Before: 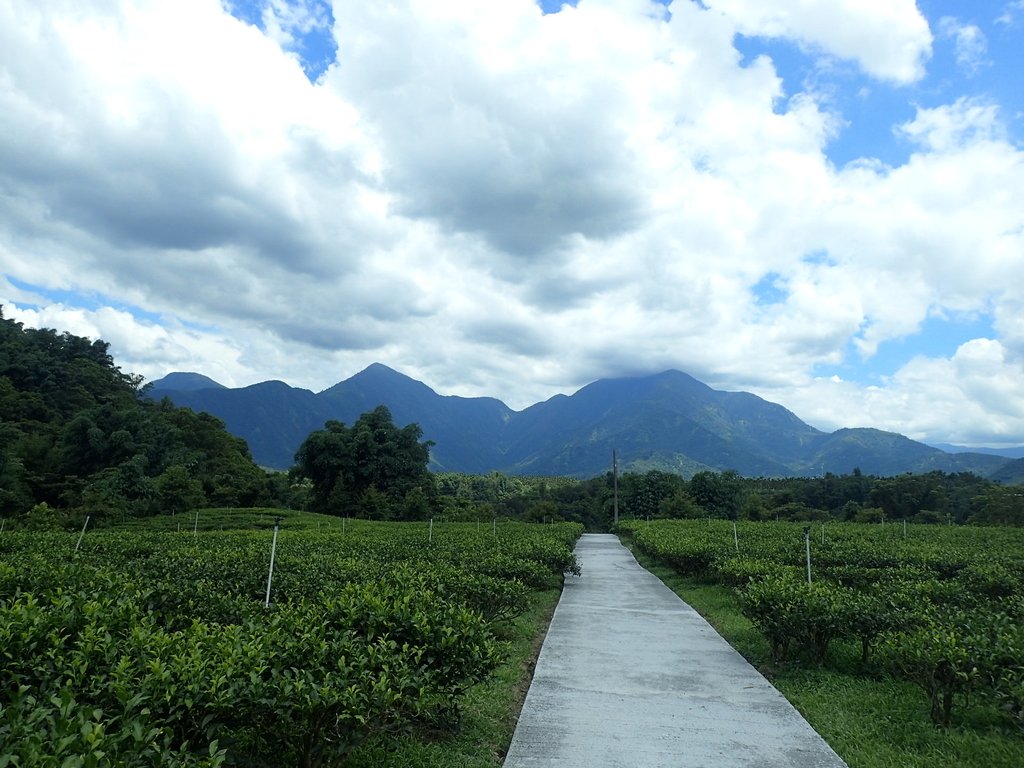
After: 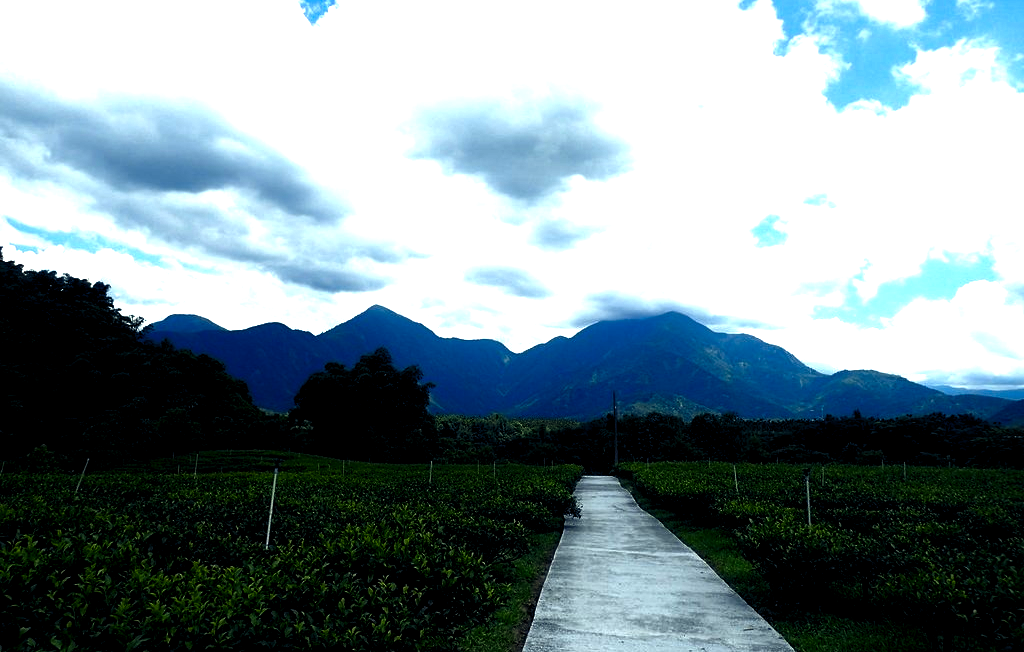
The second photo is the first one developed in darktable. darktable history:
crop: top 7.567%, bottom 7.481%
tone equalizer: -8 EV -0.741 EV, -7 EV -0.711 EV, -6 EV -0.611 EV, -5 EV -0.365 EV, -3 EV 0.404 EV, -2 EV 0.6 EV, -1 EV 0.686 EV, +0 EV 0.76 EV
contrast brightness saturation: brightness -0.53
color balance rgb: shadows lift › luminance -28.909%, shadows lift › chroma 14.928%, shadows lift › hue 270.94°, global offset › luminance 0.474%, linear chroma grading › global chroma 14.846%, perceptual saturation grading › global saturation 0.791%
levels: white 99.96%, levels [0.026, 0.507, 0.987]
